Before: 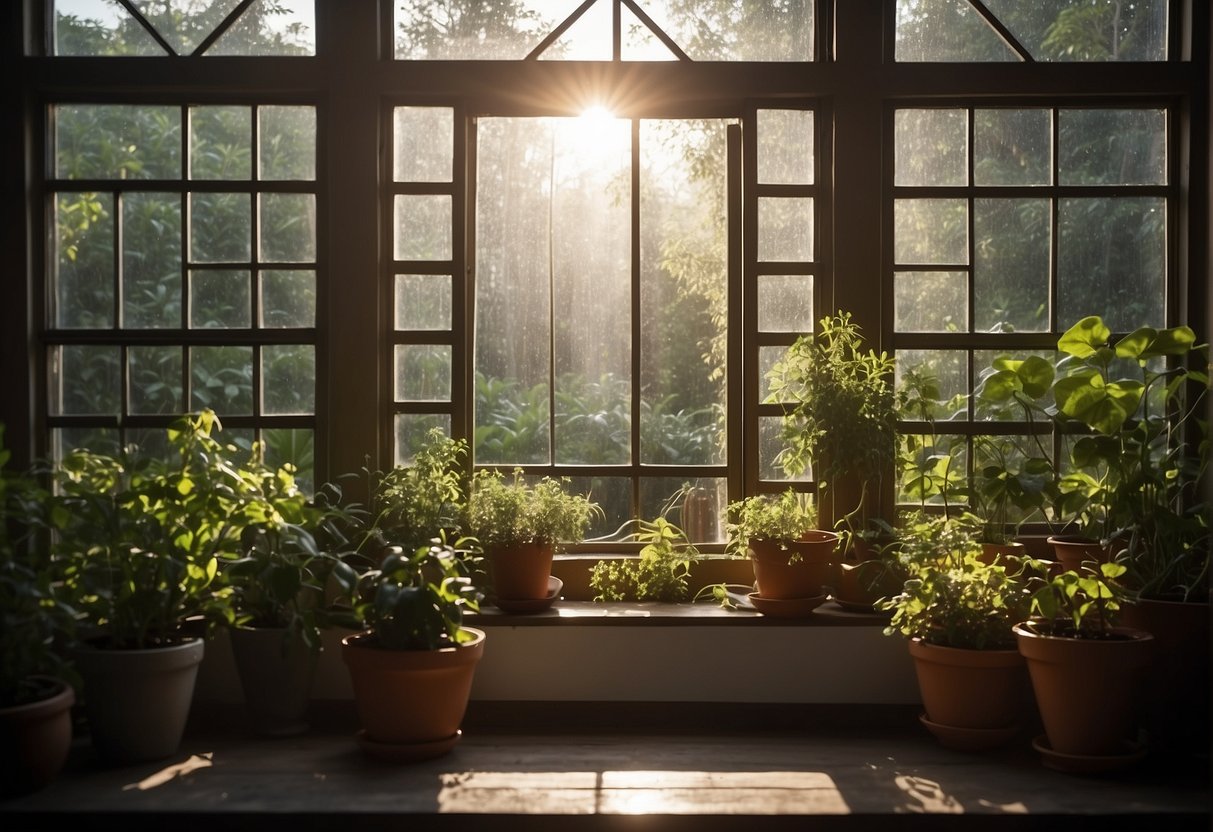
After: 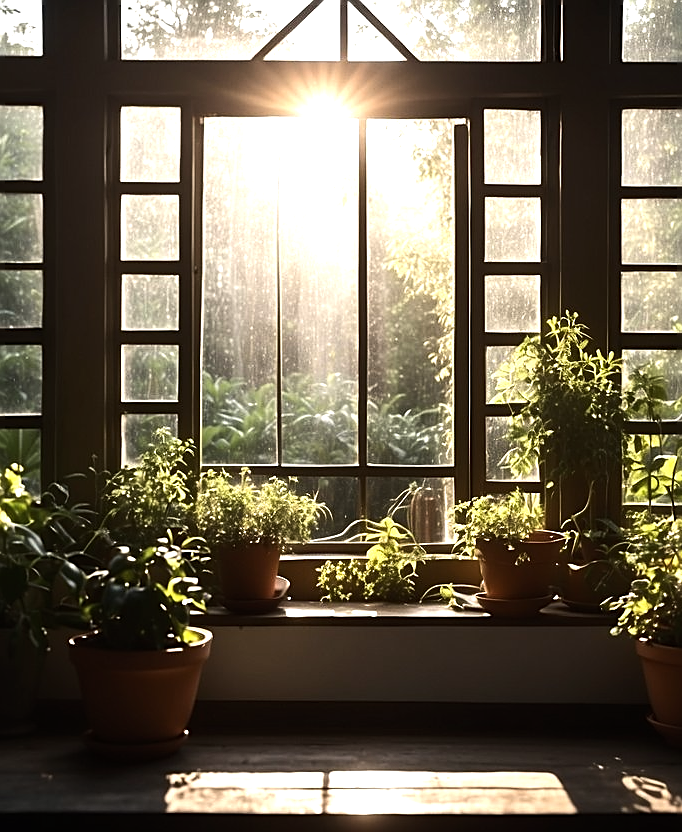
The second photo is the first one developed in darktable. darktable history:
crop and rotate: left 22.516%, right 21.234%
sharpen: on, module defaults
tone equalizer: -8 EV -1.08 EV, -7 EV -1.01 EV, -6 EV -0.867 EV, -5 EV -0.578 EV, -3 EV 0.578 EV, -2 EV 0.867 EV, -1 EV 1.01 EV, +0 EV 1.08 EV, edges refinement/feathering 500, mask exposure compensation -1.57 EV, preserve details no
